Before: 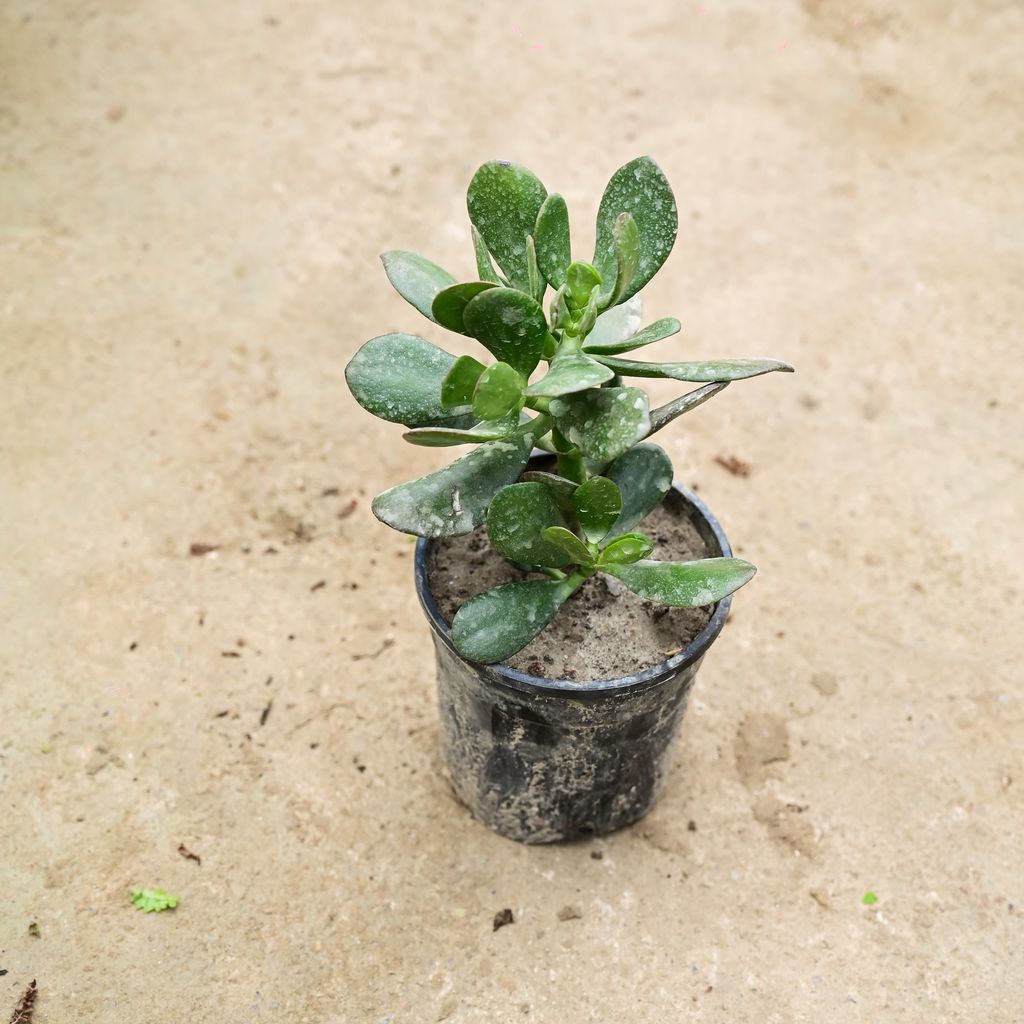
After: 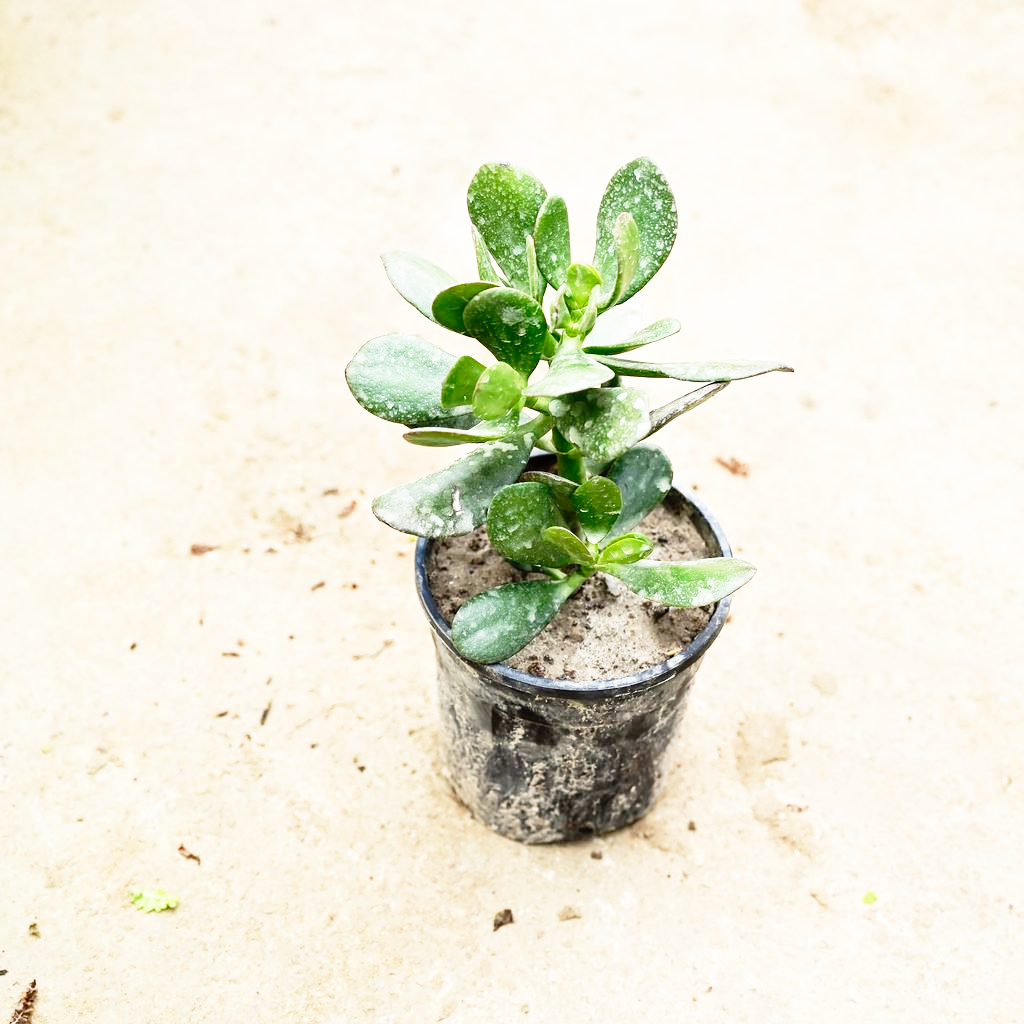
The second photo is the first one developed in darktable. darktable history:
base curve: curves: ch0 [(0, 0) (0.012, 0.01) (0.073, 0.168) (0.31, 0.711) (0.645, 0.957) (1, 1)], preserve colors none
tone equalizer: on, module defaults
color zones: curves: ch0 [(0, 0.5) (0.143, 0.5) (0.286, 0.5) (0.429, 0.5) (0.62, 0.489) (0.714, 0.445) (0.844, 0.496) (1, 0.5)]; ch1 [(0, 0.5) (0.143, 0.5) (0.286, 0.5) (0.429, 0.5) (0.571, 0.5) (0.714, 0.523) (0.857, 0.5) (1, 0.5)]
